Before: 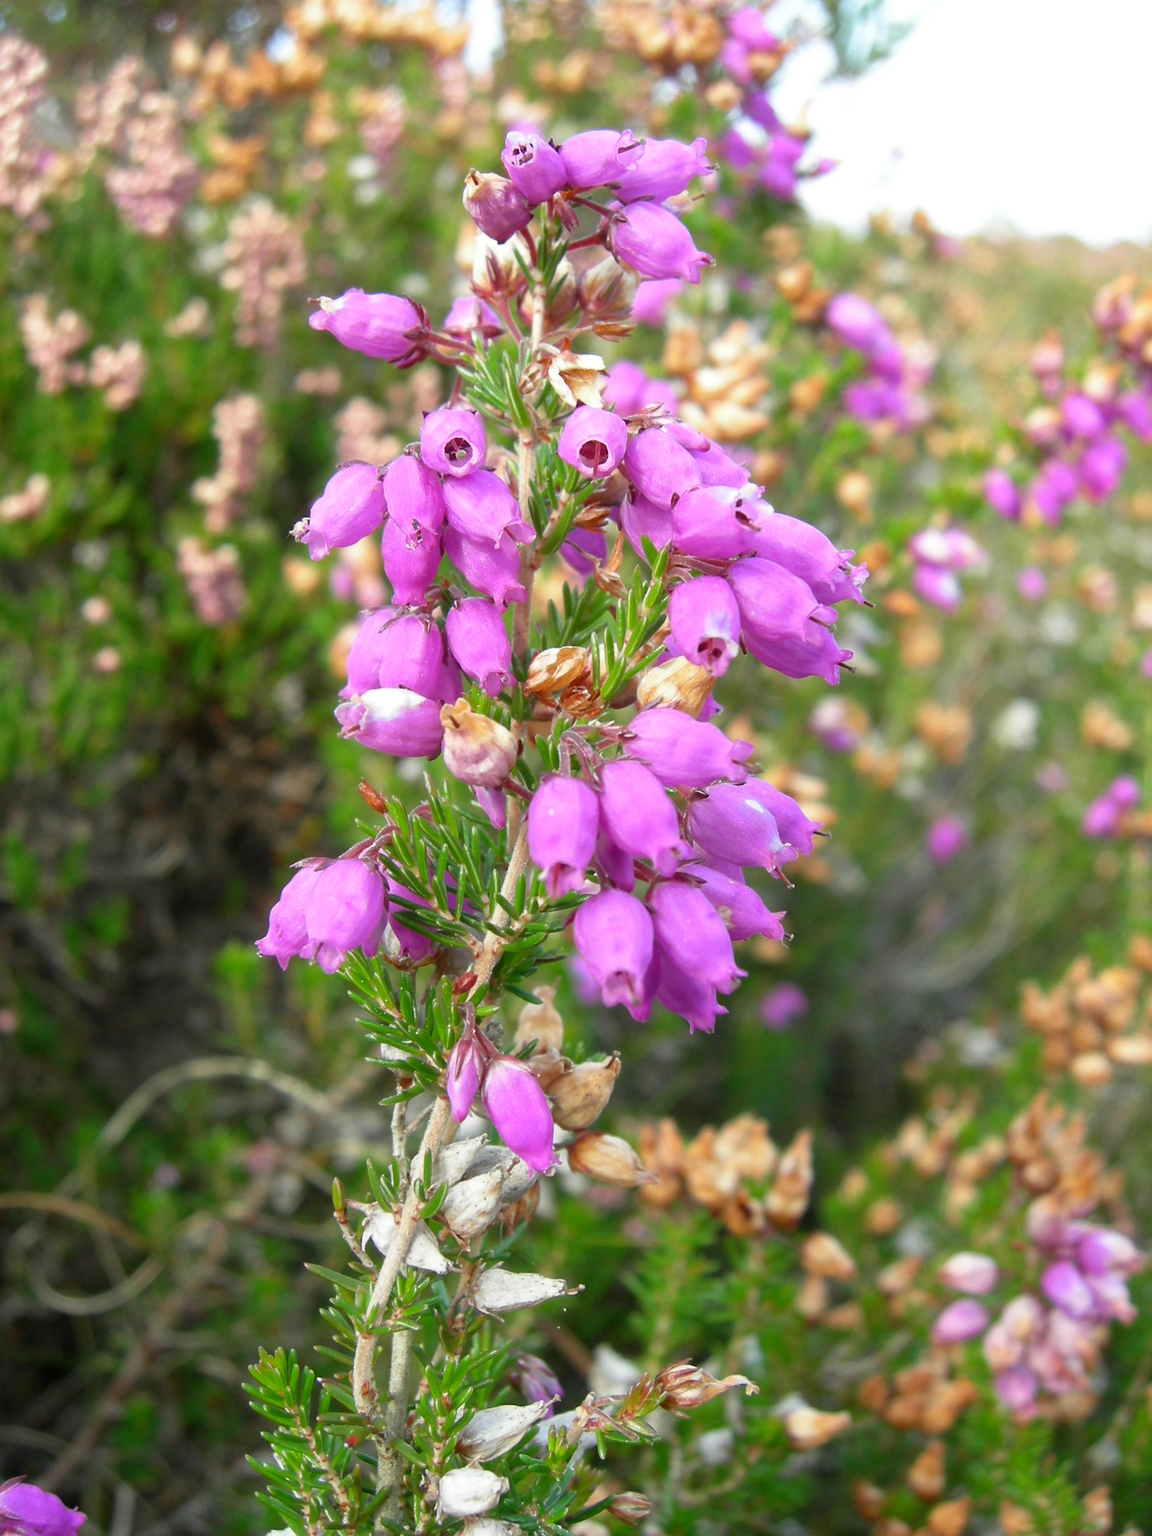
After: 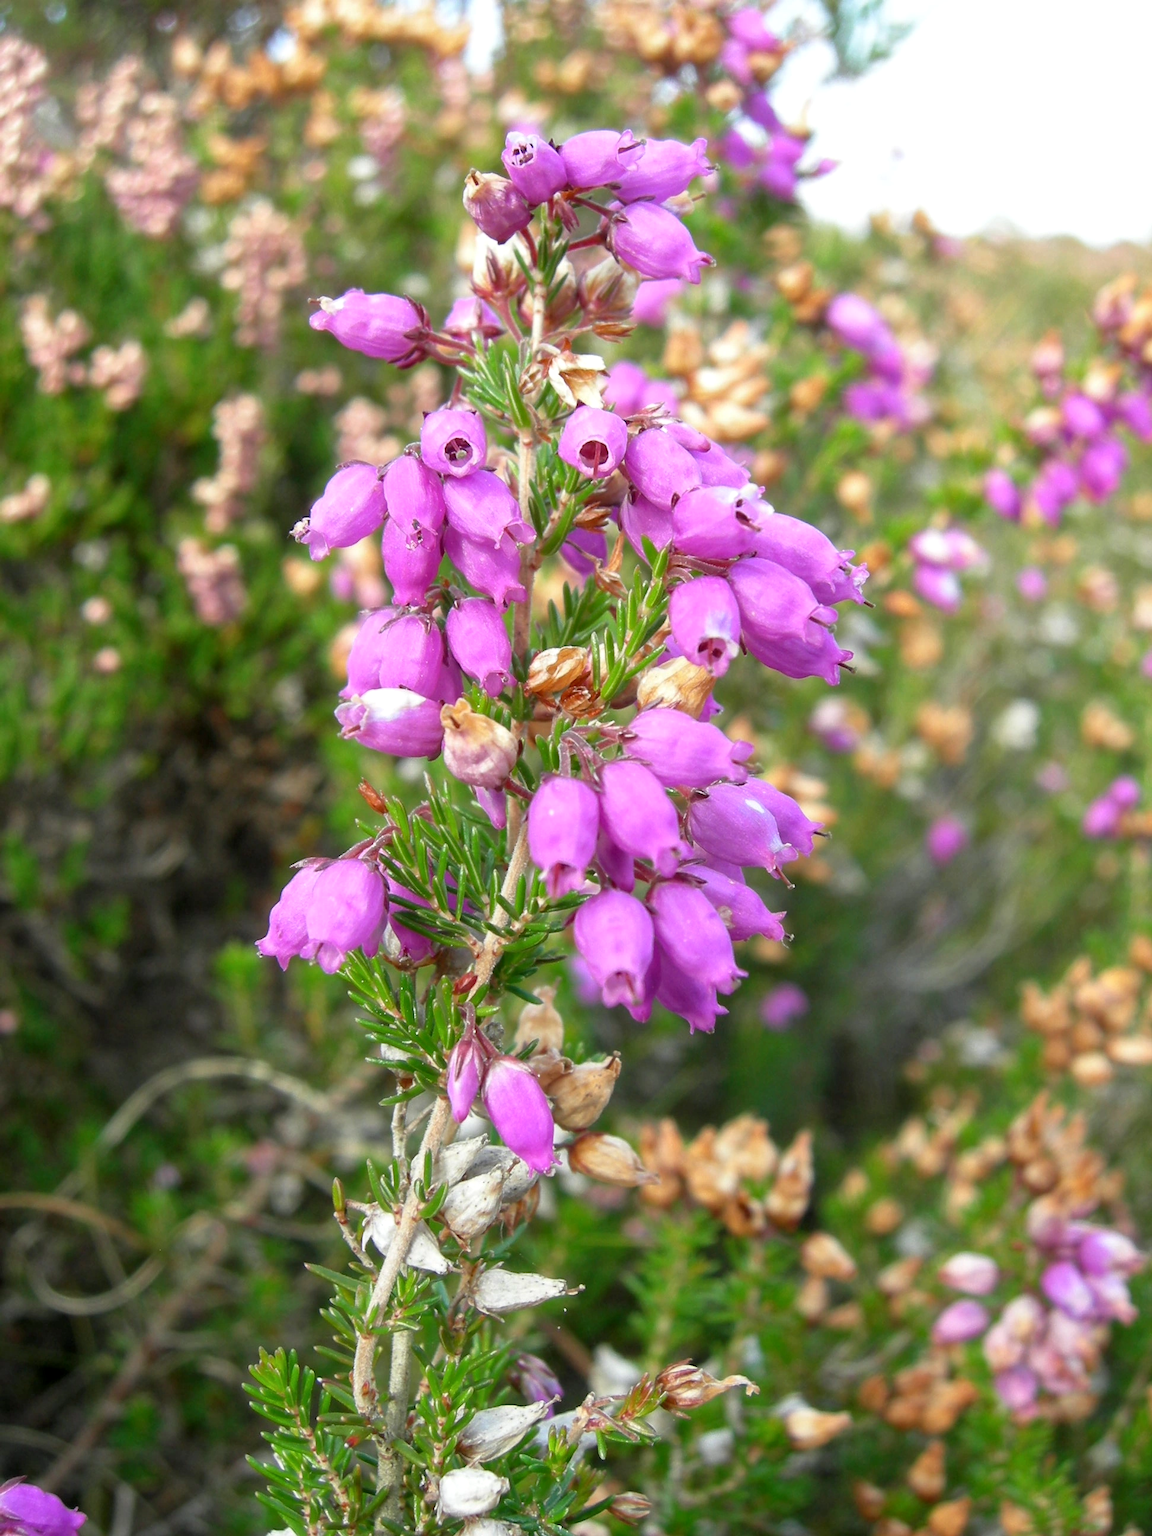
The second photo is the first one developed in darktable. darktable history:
local contrast: highlights 103%, shadows 97%, detail 119%, midtone range 0.2
